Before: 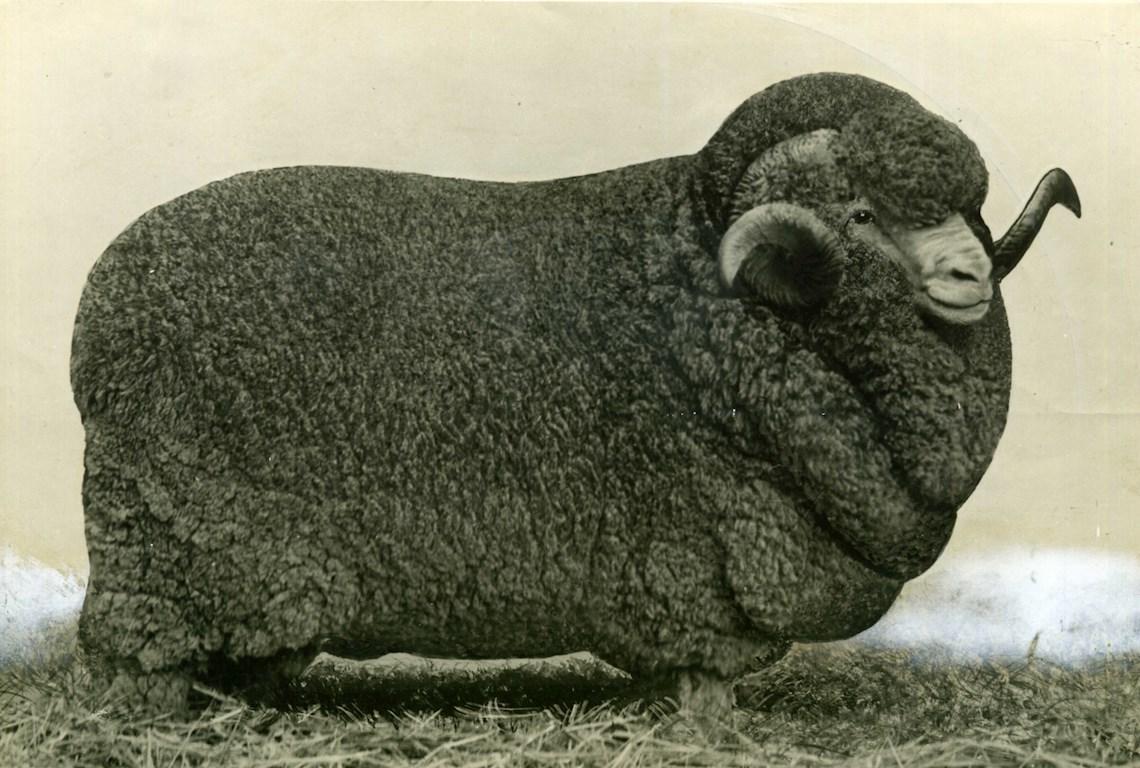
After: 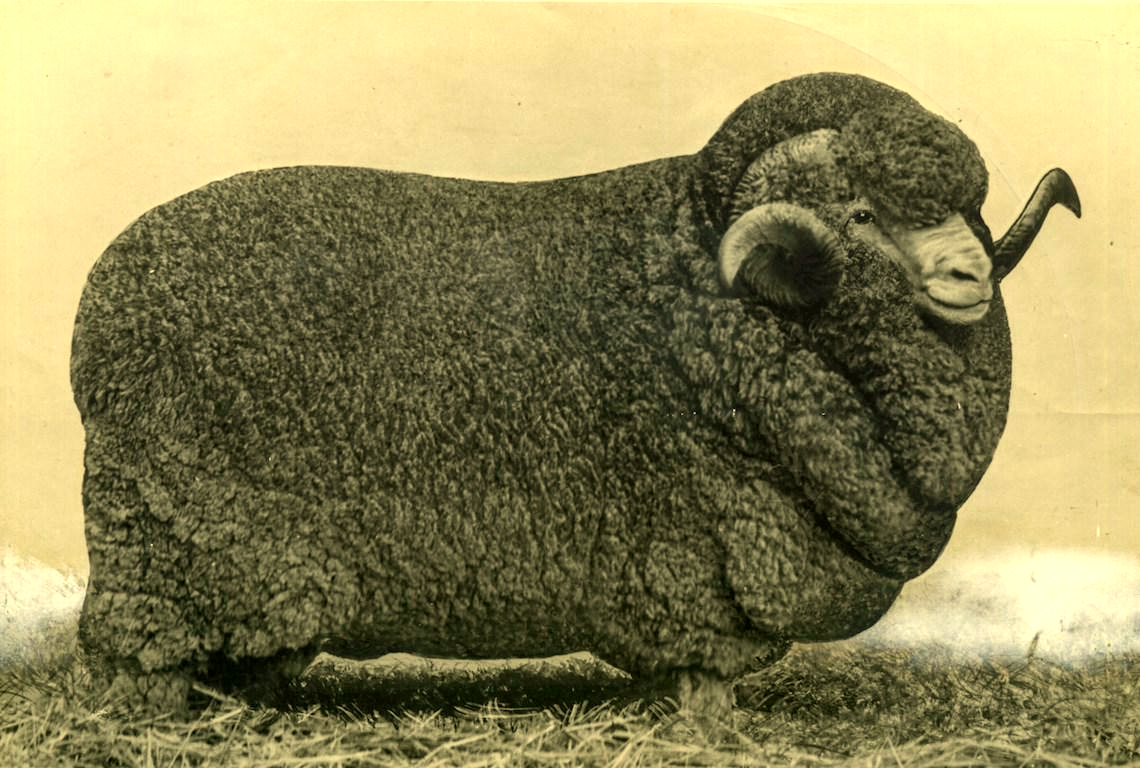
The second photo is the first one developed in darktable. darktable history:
white balance: red 1.08, blue 0.791
exposure: exposure 0.207 EV, compensate highlight preservation false
local contrast: on, module defaults
